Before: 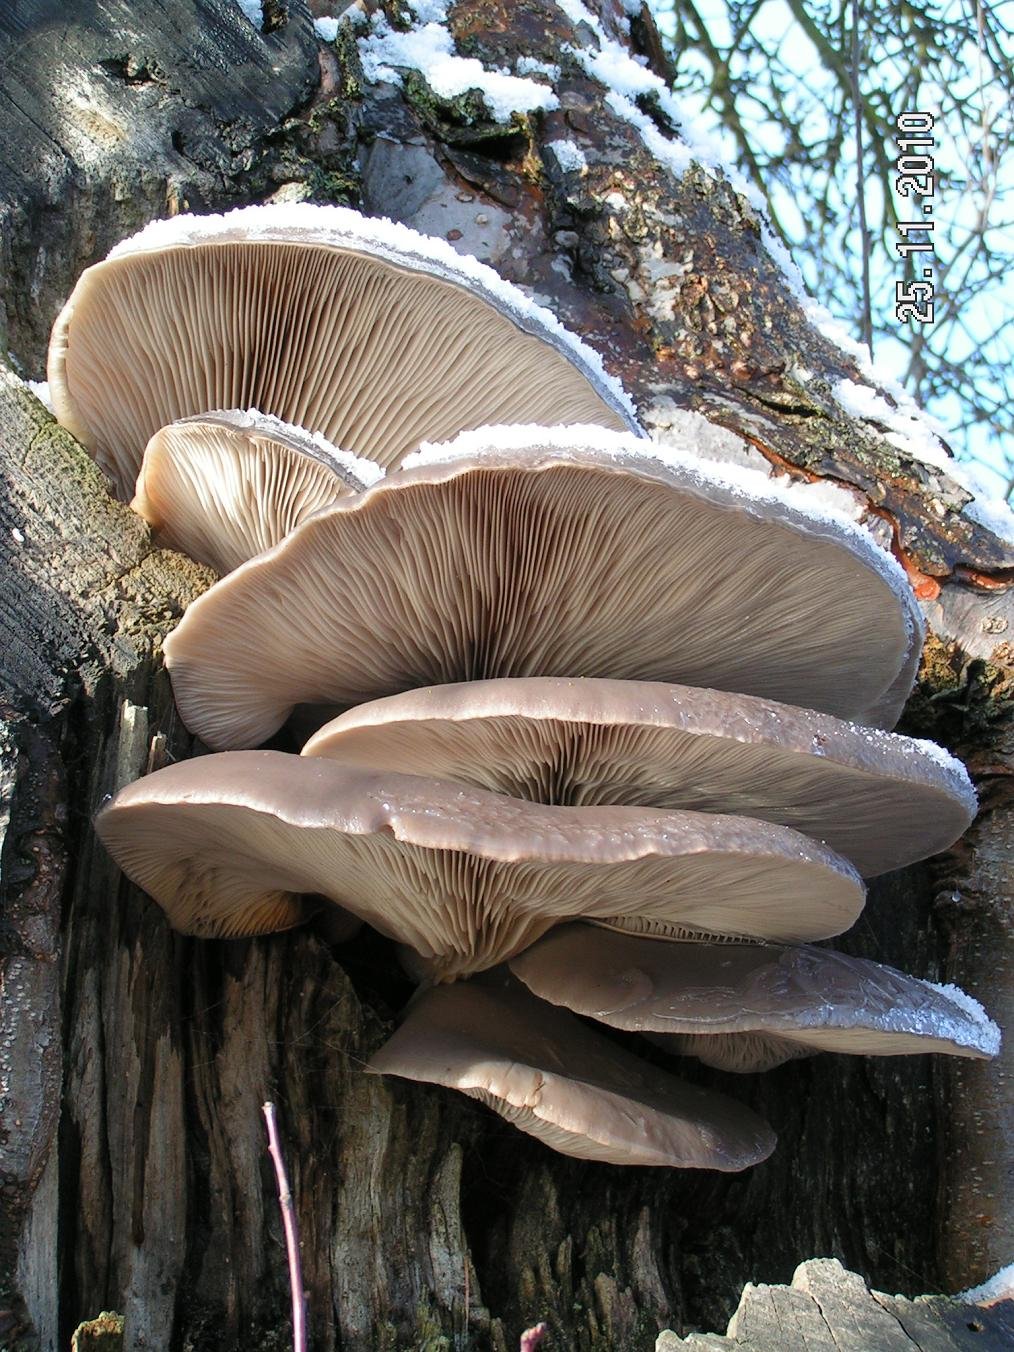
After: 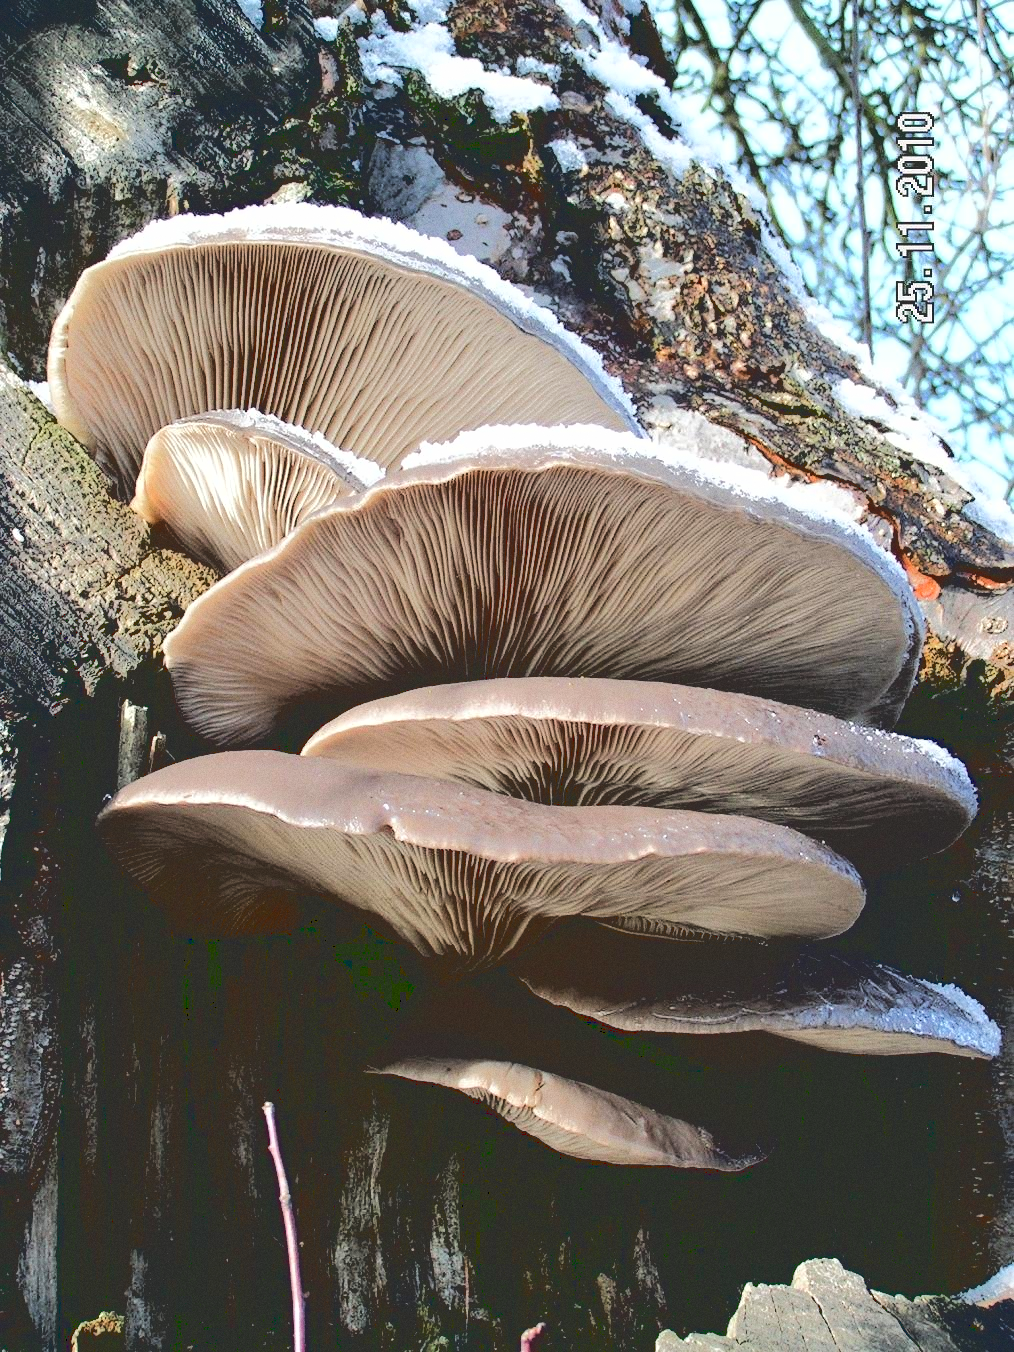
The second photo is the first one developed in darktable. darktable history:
base curve: curves: ch0 [(0.065, 0.026) (0.236, 0.358) (0.53, 0.546) (0.777, 0.841) (0.924, 0.992)], preserve colors average RGB
grain: coarseness 7.08 ISO, strength 21.67%, mid-tones bias 59.58%
